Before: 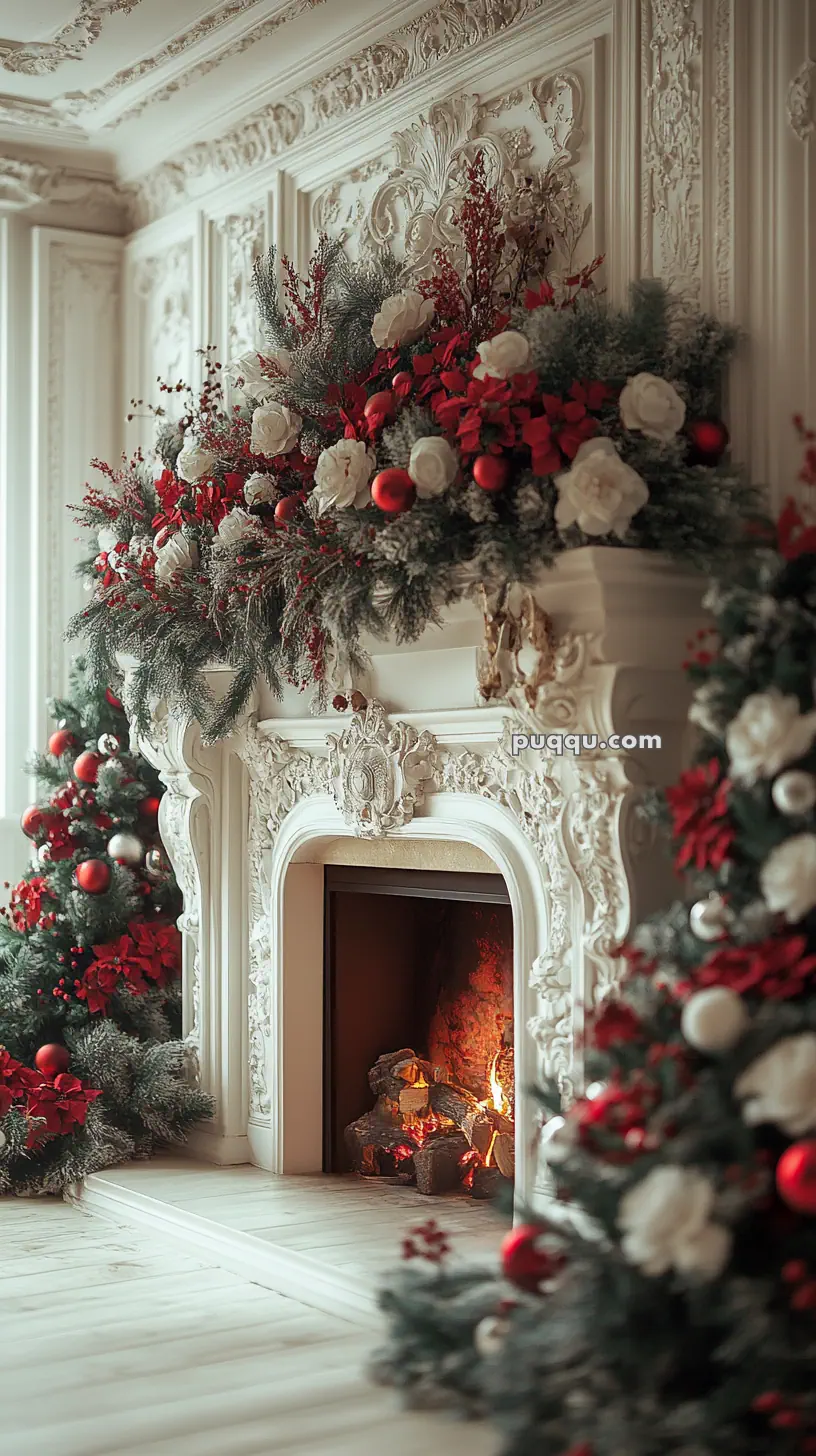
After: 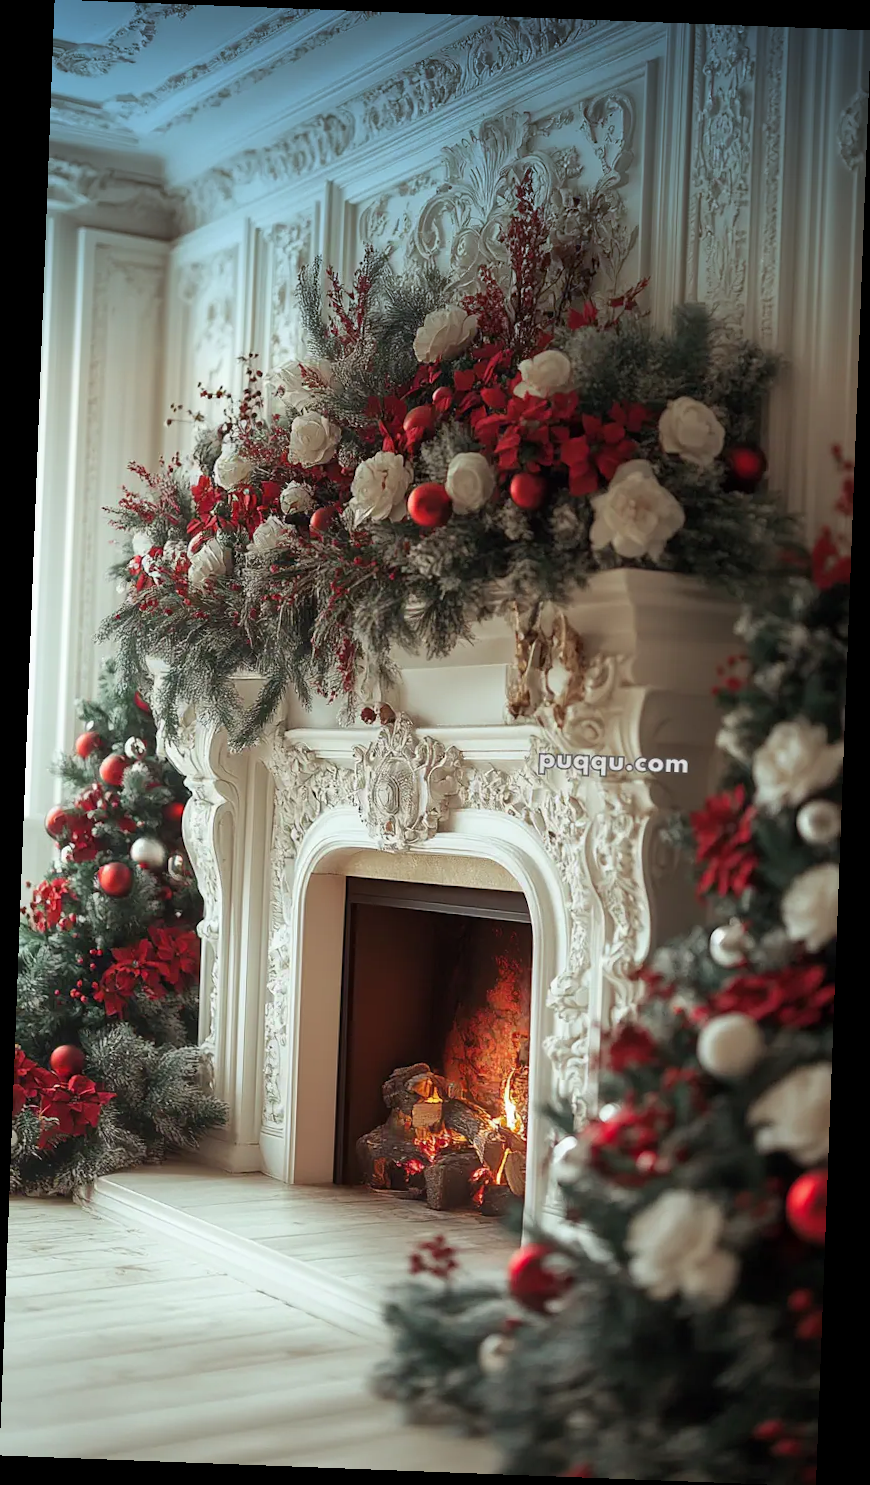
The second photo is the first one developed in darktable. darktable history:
rotate and perspective: rotation 2.17°, automatic cropping off
graduated density: density 2.02 EV, hardness 44%, rotation 0.374°, offset 8.21, hue 208.8°, saturation 97%
